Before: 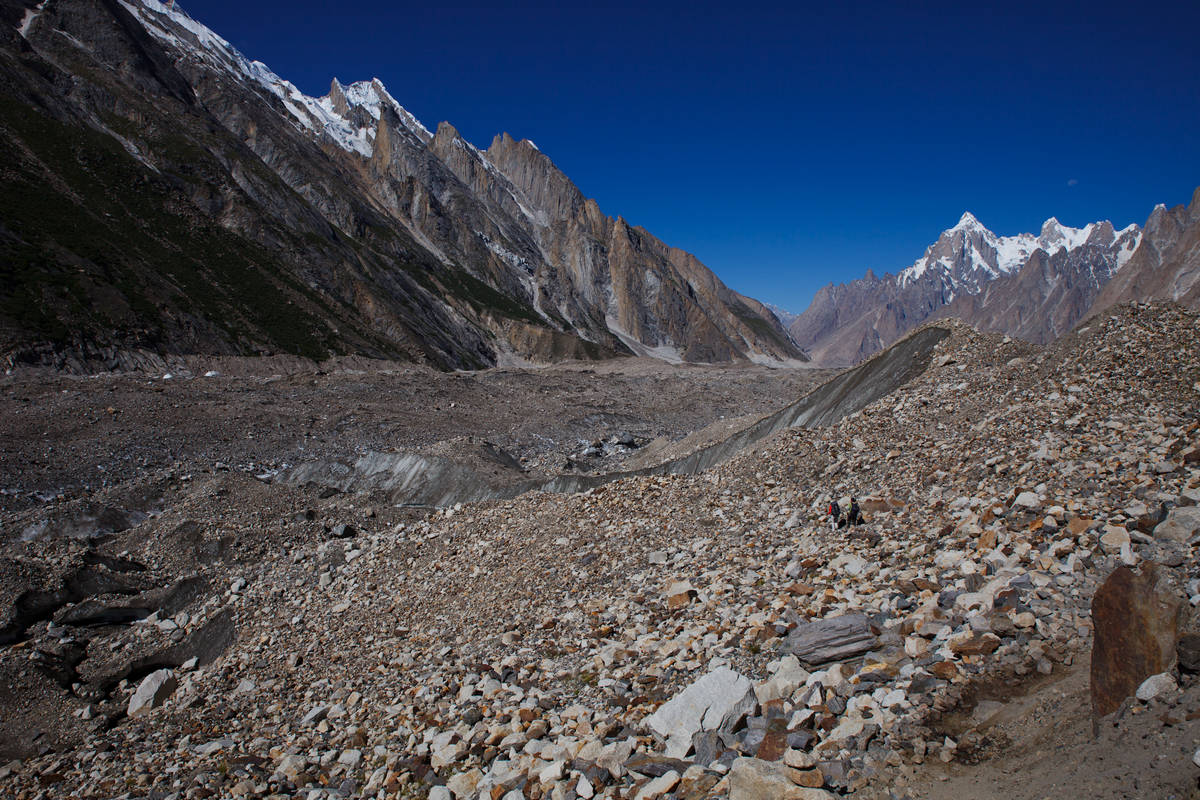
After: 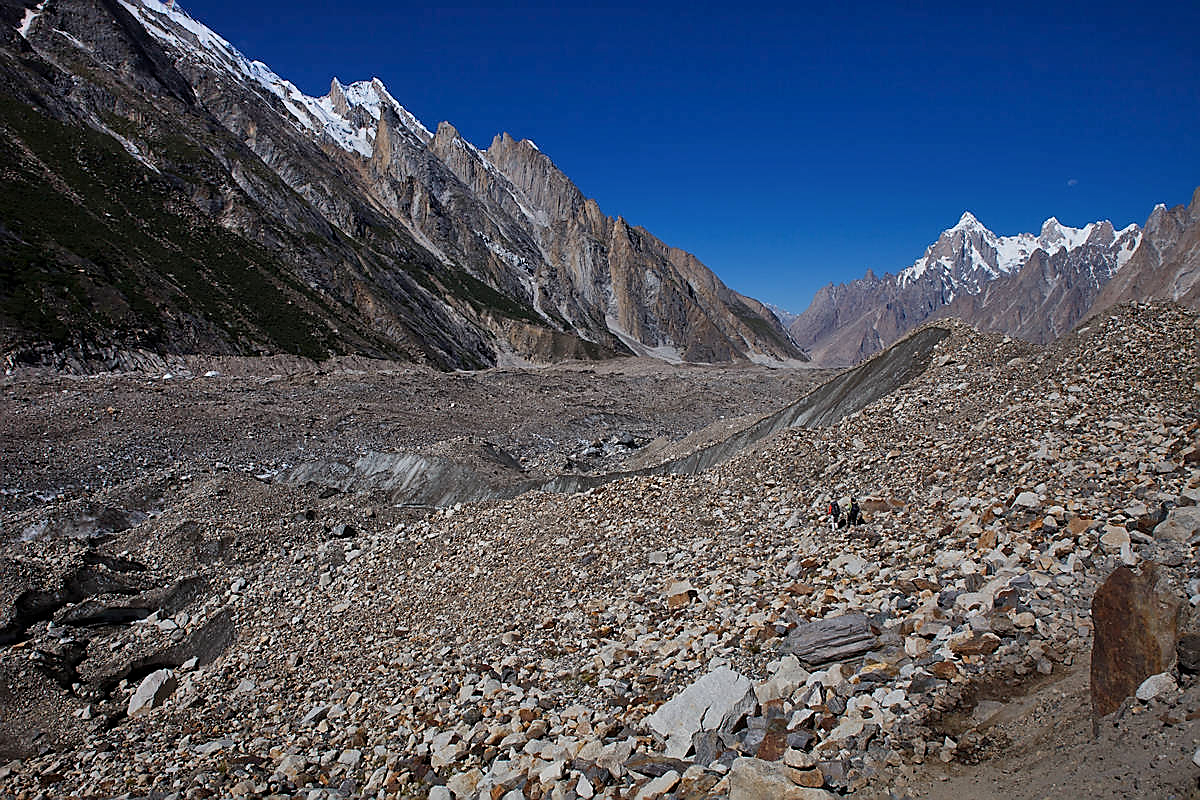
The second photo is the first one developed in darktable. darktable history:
shadows and highlights: low approximation 0.01, soften with gaussian
exposure: black level correction 0.001, exposure 0.016 EV, compensate highlight preservation false
sharpen: radius 1.385, amount 1.242, threshold 0.78
